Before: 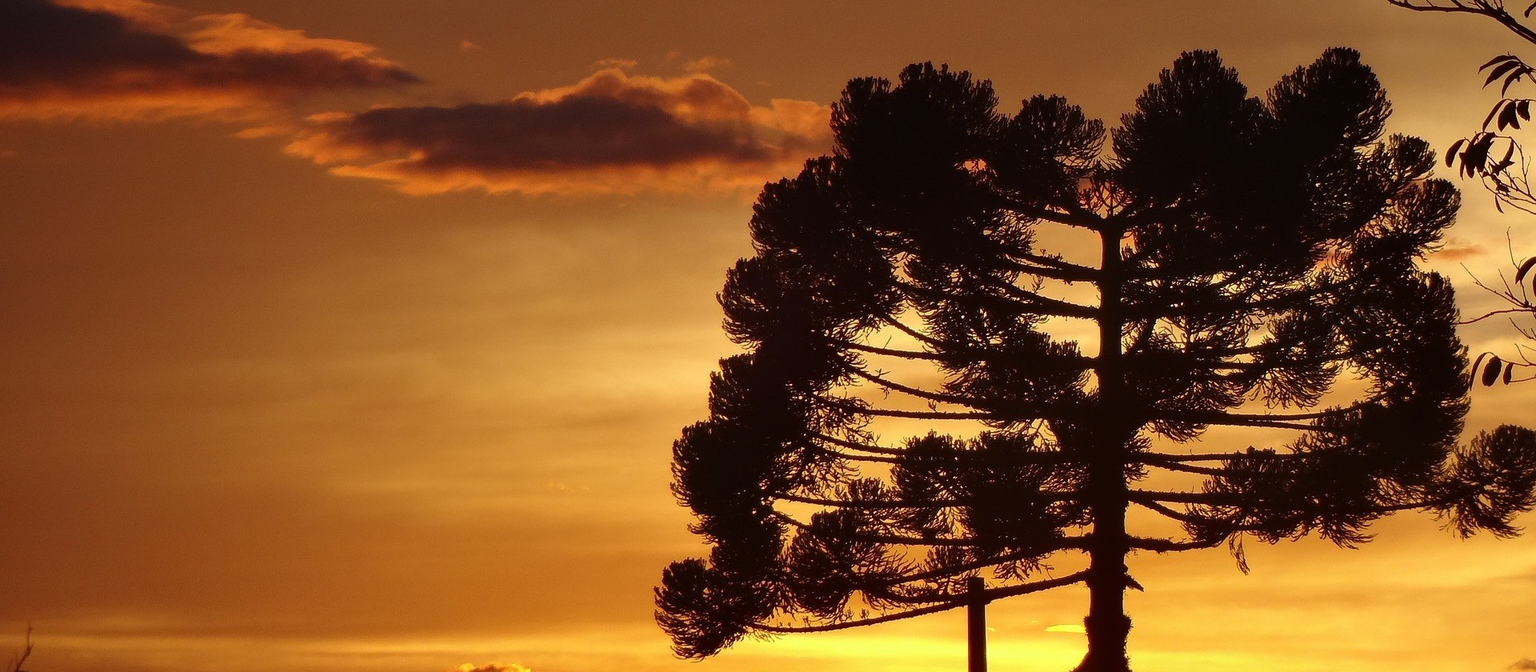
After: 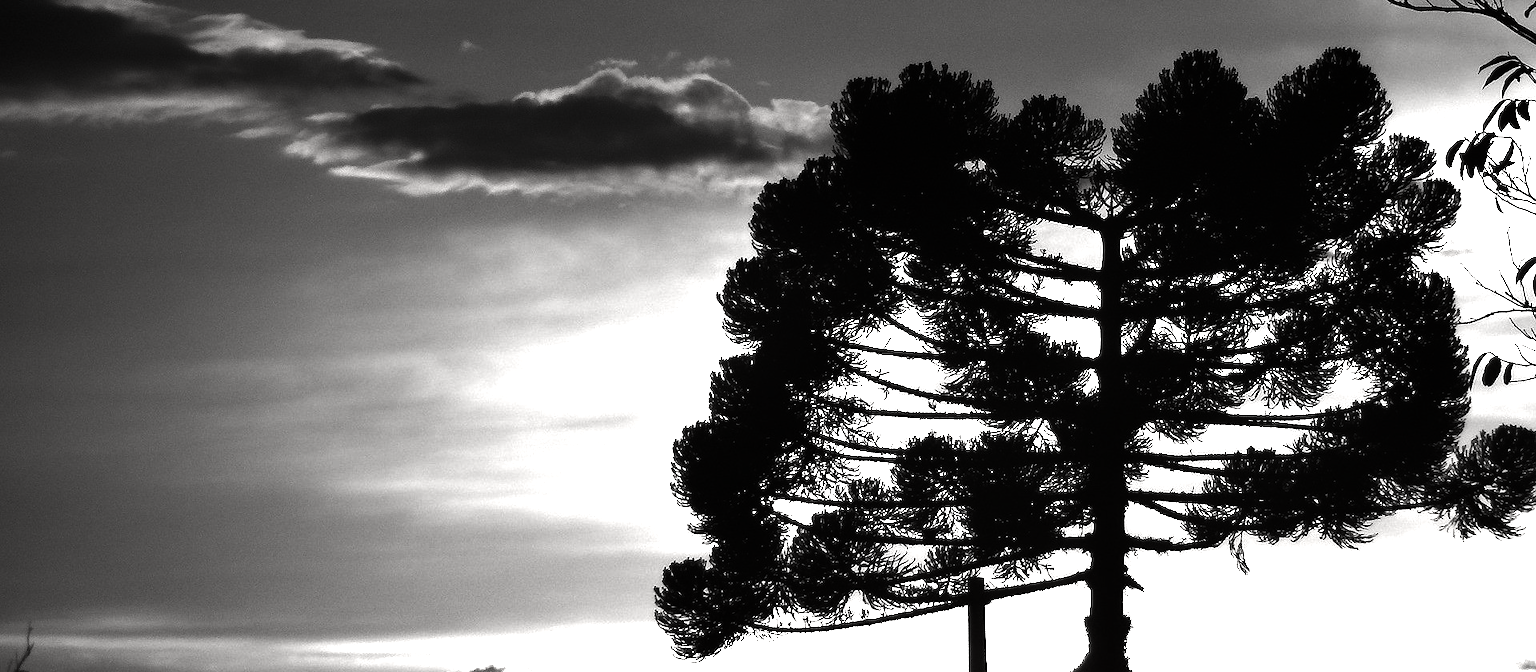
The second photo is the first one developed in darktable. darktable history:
exposure: black level correction 0, exposure 1.556 EV, compensate highlight preservation false
contrast brightness saturation: contrast -0.028, brightness -0.58, saturation -0.988
